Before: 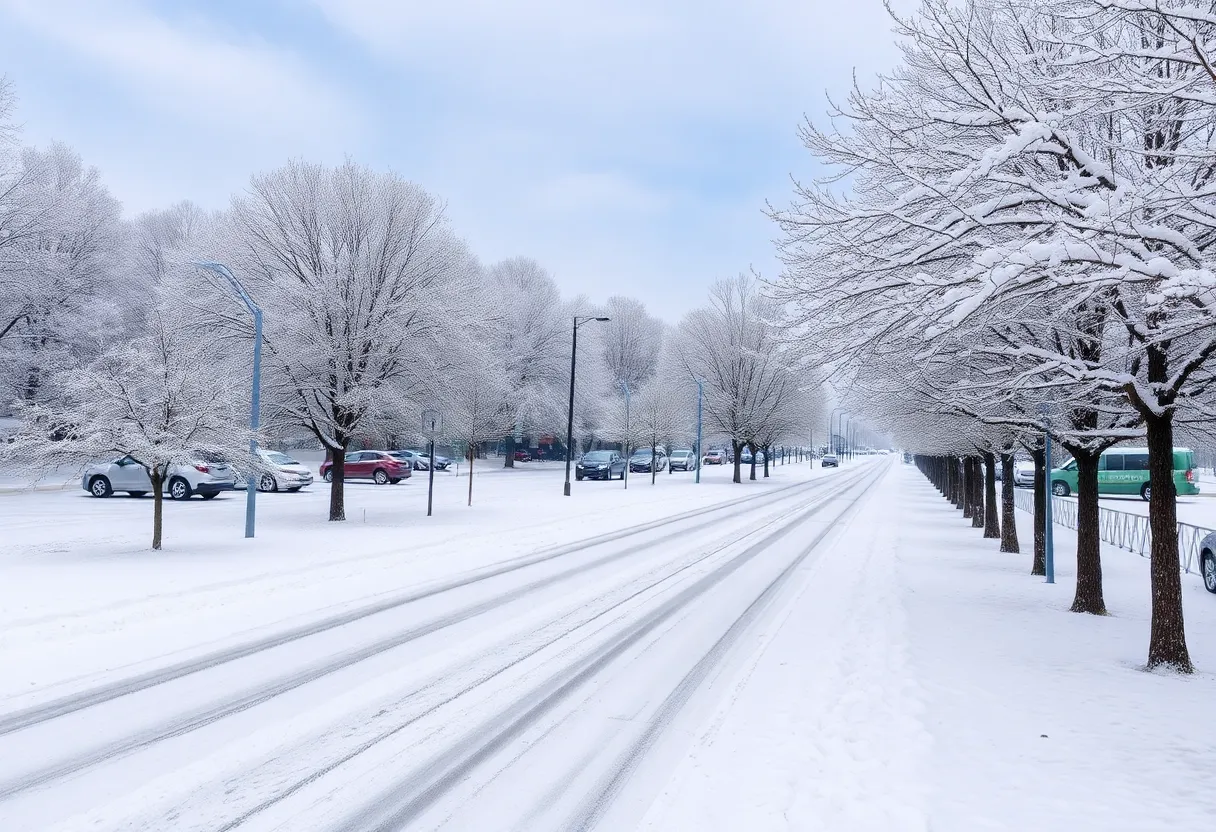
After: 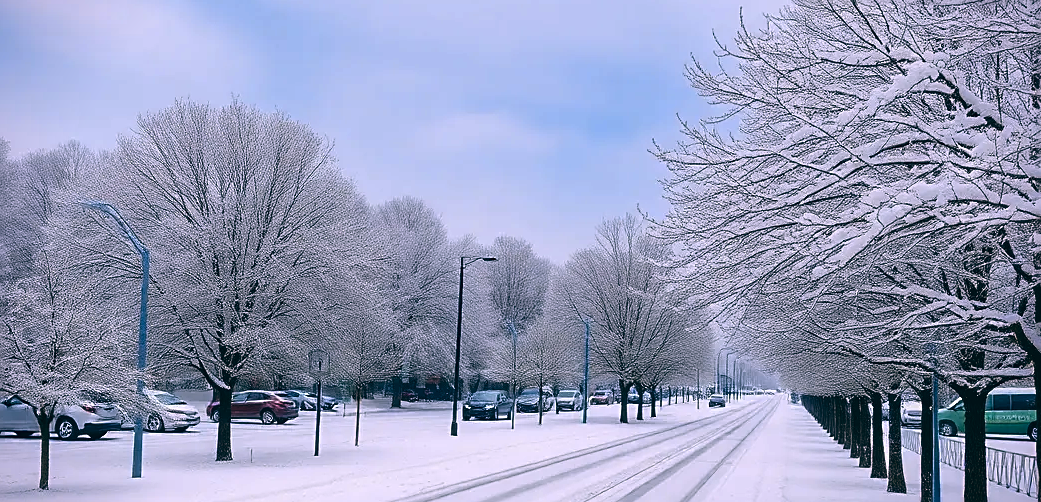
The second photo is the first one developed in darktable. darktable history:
color balance: lift [1.016, 0.983, 1, 1.017], gamma [0.78, 1.018, 1.043, 0.957], gain [0.786, 1.063, 0.937, 1.017], input saturation 118.26%, contrast 13.43%, contrast fulcrum 21.62%, output saturation 82.76%
color contrast: green-magenta contrast 0.81
crop and rotate: left 9.345%, top 7.22%, right 4.982%, bottom 32.331%
haze removal: compatibility mode true, adaptive false
sharpen: on, module defaults
vignetting: fall-off start 88.53%, fall-off radius 44.2%, saturation 0.376, width/height ratio 1.161
